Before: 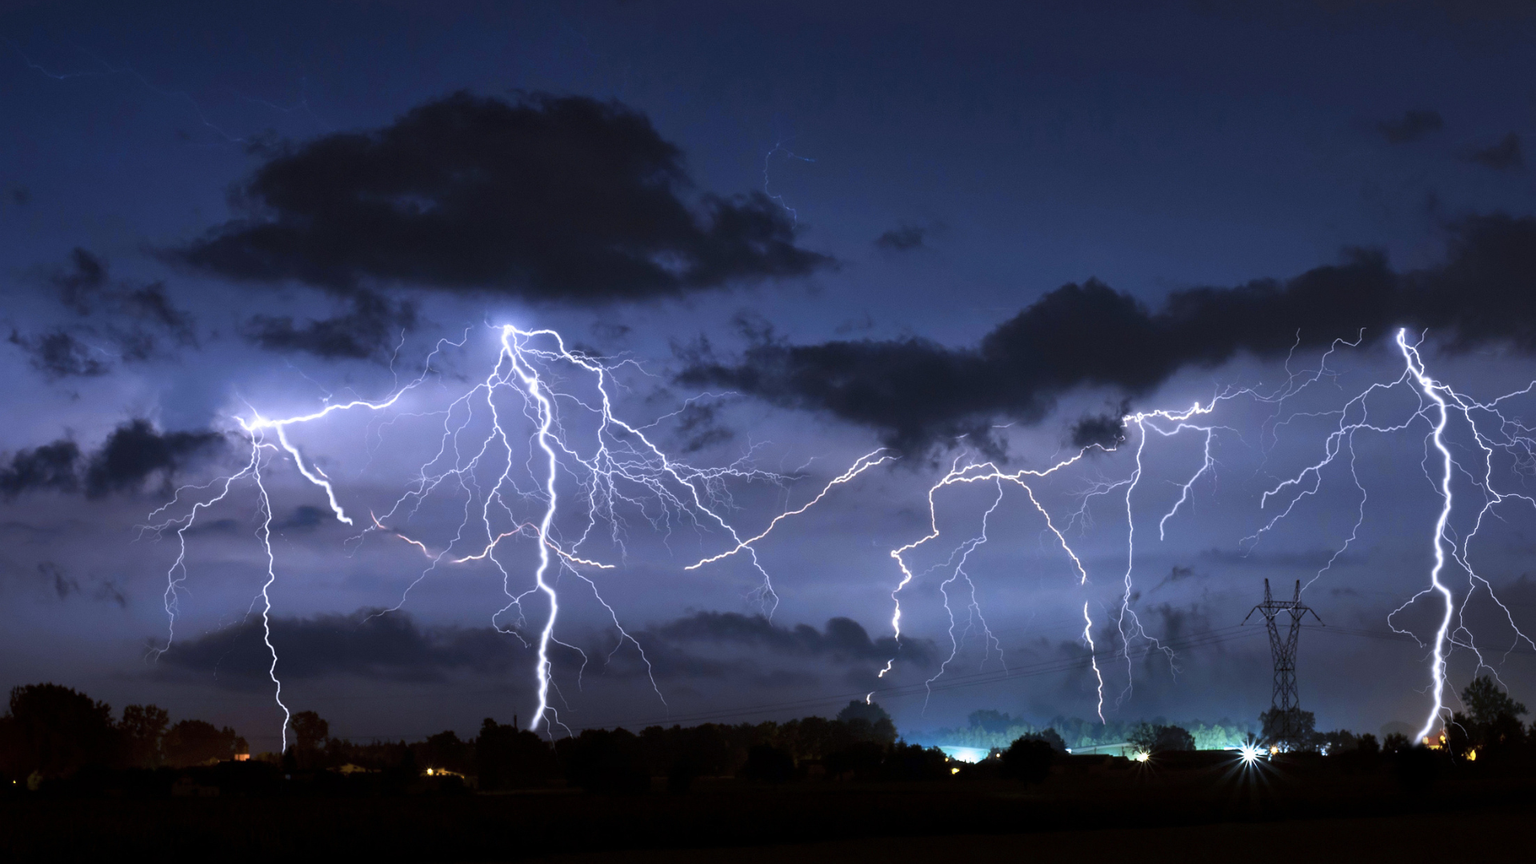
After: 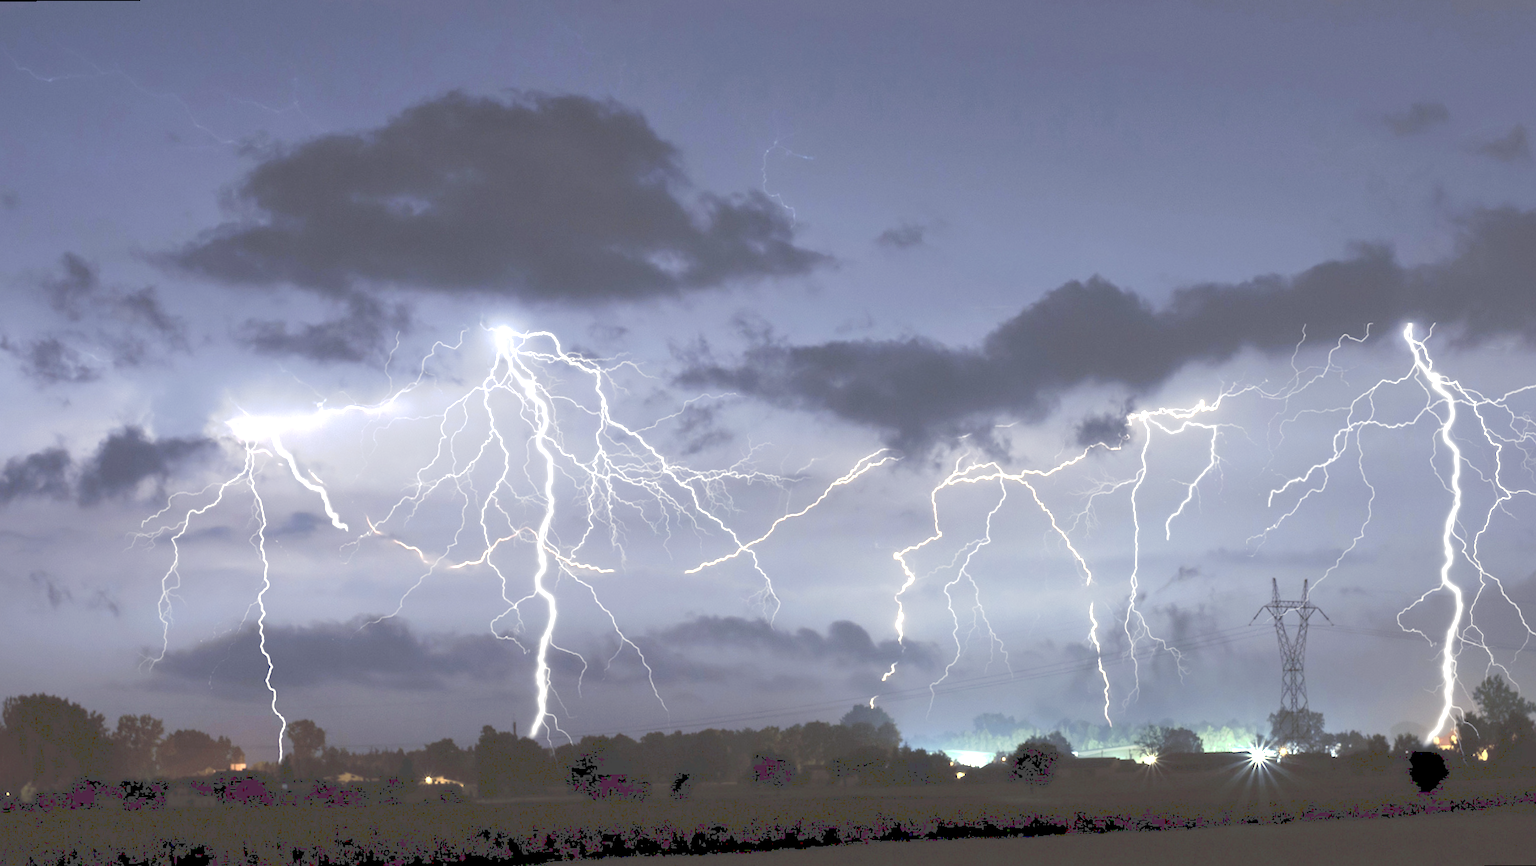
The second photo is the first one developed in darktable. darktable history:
color balance rgb: shadows lift › chroma 2%, shadows lift › hue 263°, highlights gain › chroma 8%, highlights gain › hue 84°, linear chroma grading › global chroma -15%, saturation formula JzAzBz (2021)
exposure: exposure 1 EV, compensate highlight preservation false
rotate and perspective: rotation -0.45°, automatic cropping original format, crop left 0.008, crop right 0.992, crop top 0.012, crop bottom 0.988
tone curve: curves: ch0 [(0, 0) (0.003, 0.275) (0.011, 0.288) (0.025, 0.309) (0.044, 0.326) (0.069, 0.346) (0.1, 0.37) (0.136, 0.396) (0.177, 0.432) (0.224, 0.473) (0.277, 0.516) (0.335, 0.566) (0.399, 0.611) (0.468, 0.661) (0.543, 0.711) (0.623, 0.761) (0.709, 0.817) (0.801, 0.867) (0.898, 0.911) (1, 1)], preserve colors none
